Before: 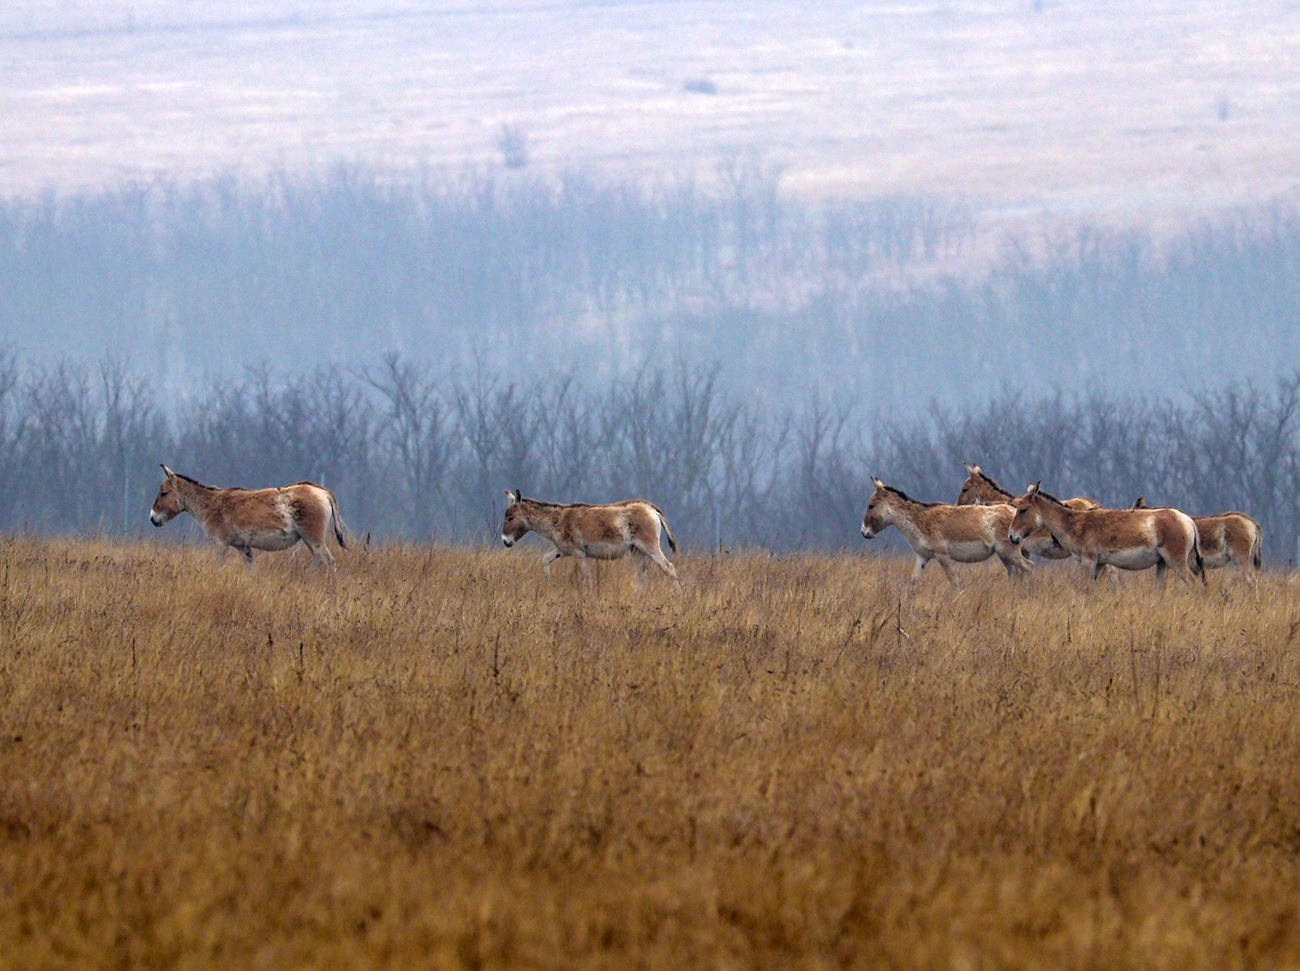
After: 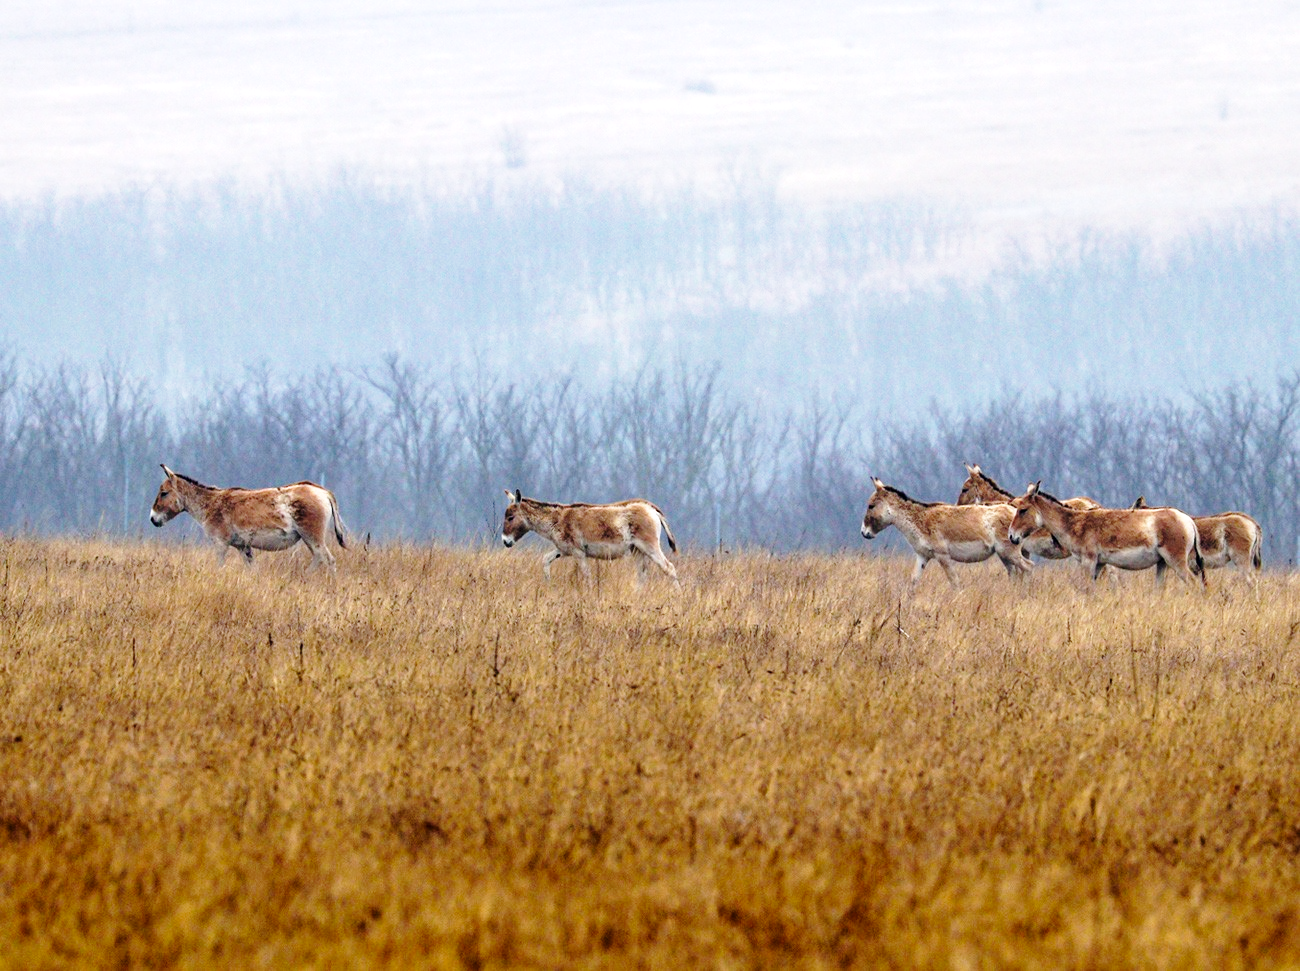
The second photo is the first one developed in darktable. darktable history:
local contrast: highlights 102%, shadows 100%, detail 119%, midtone range 0.2
exposure: compensate highlight preservation false
base curve: curves: ch0 [(0, 0) (0.028, 0.03) (0.121, 0.232) (0.46, 0.748) (0.859, 0.968) (1, 1)], preserve colors none
